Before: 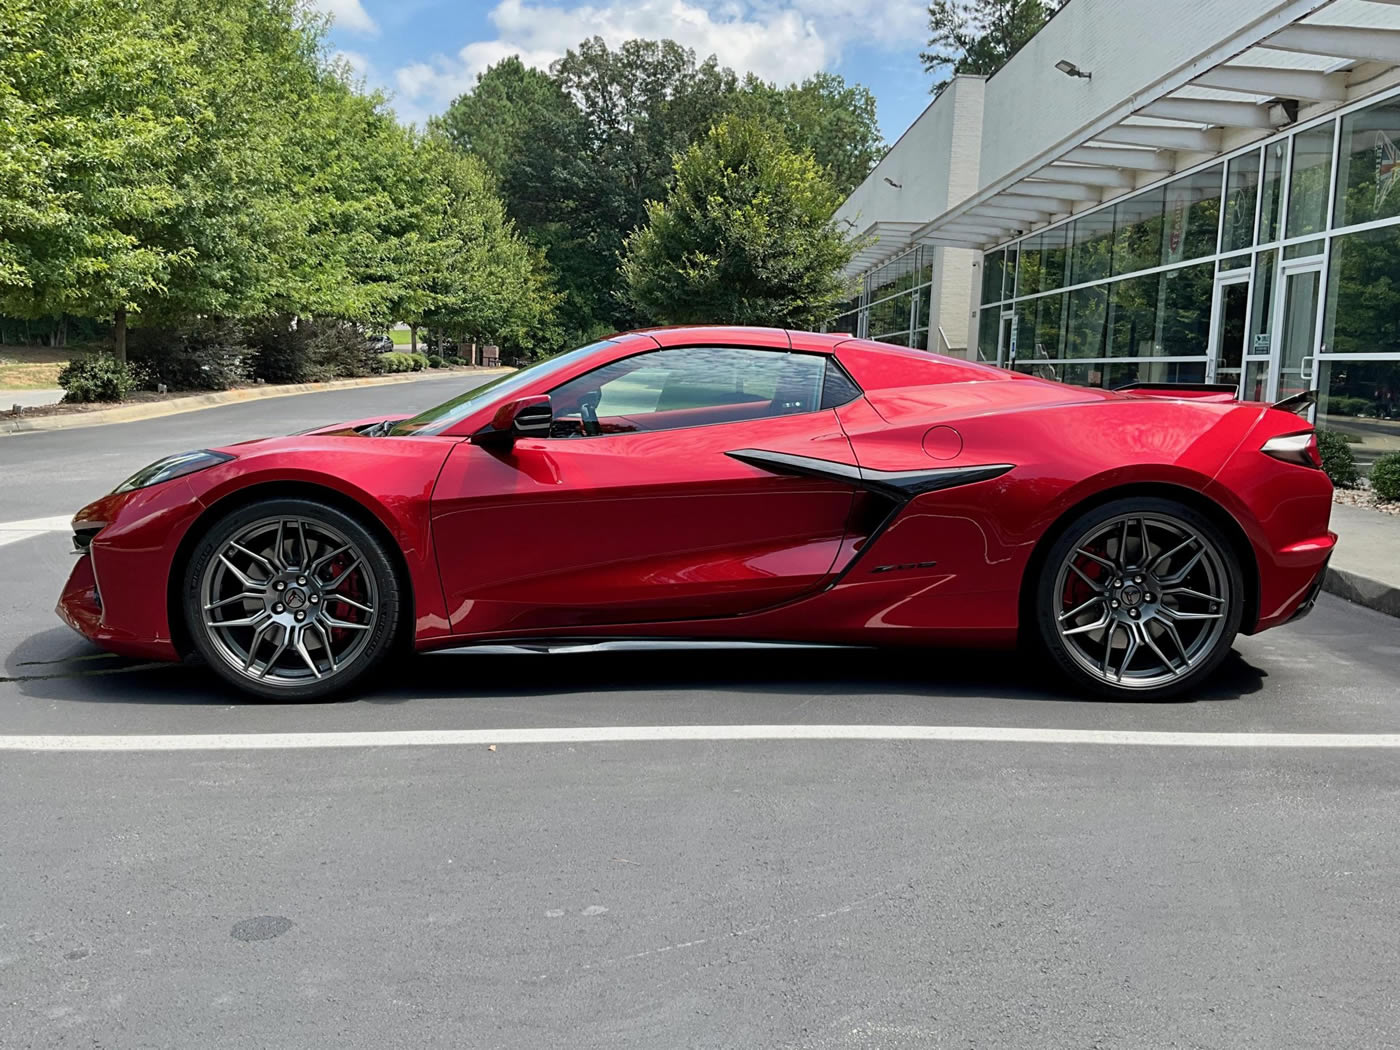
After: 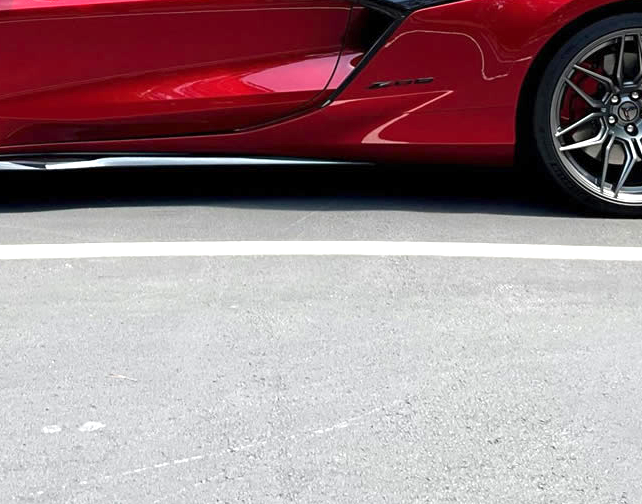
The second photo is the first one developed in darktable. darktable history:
exposure: exposure 1 EV, compensate highlight preservation false
crop: left 35.952%, top 46.105%, right 18.153%, bottom 5.858%
